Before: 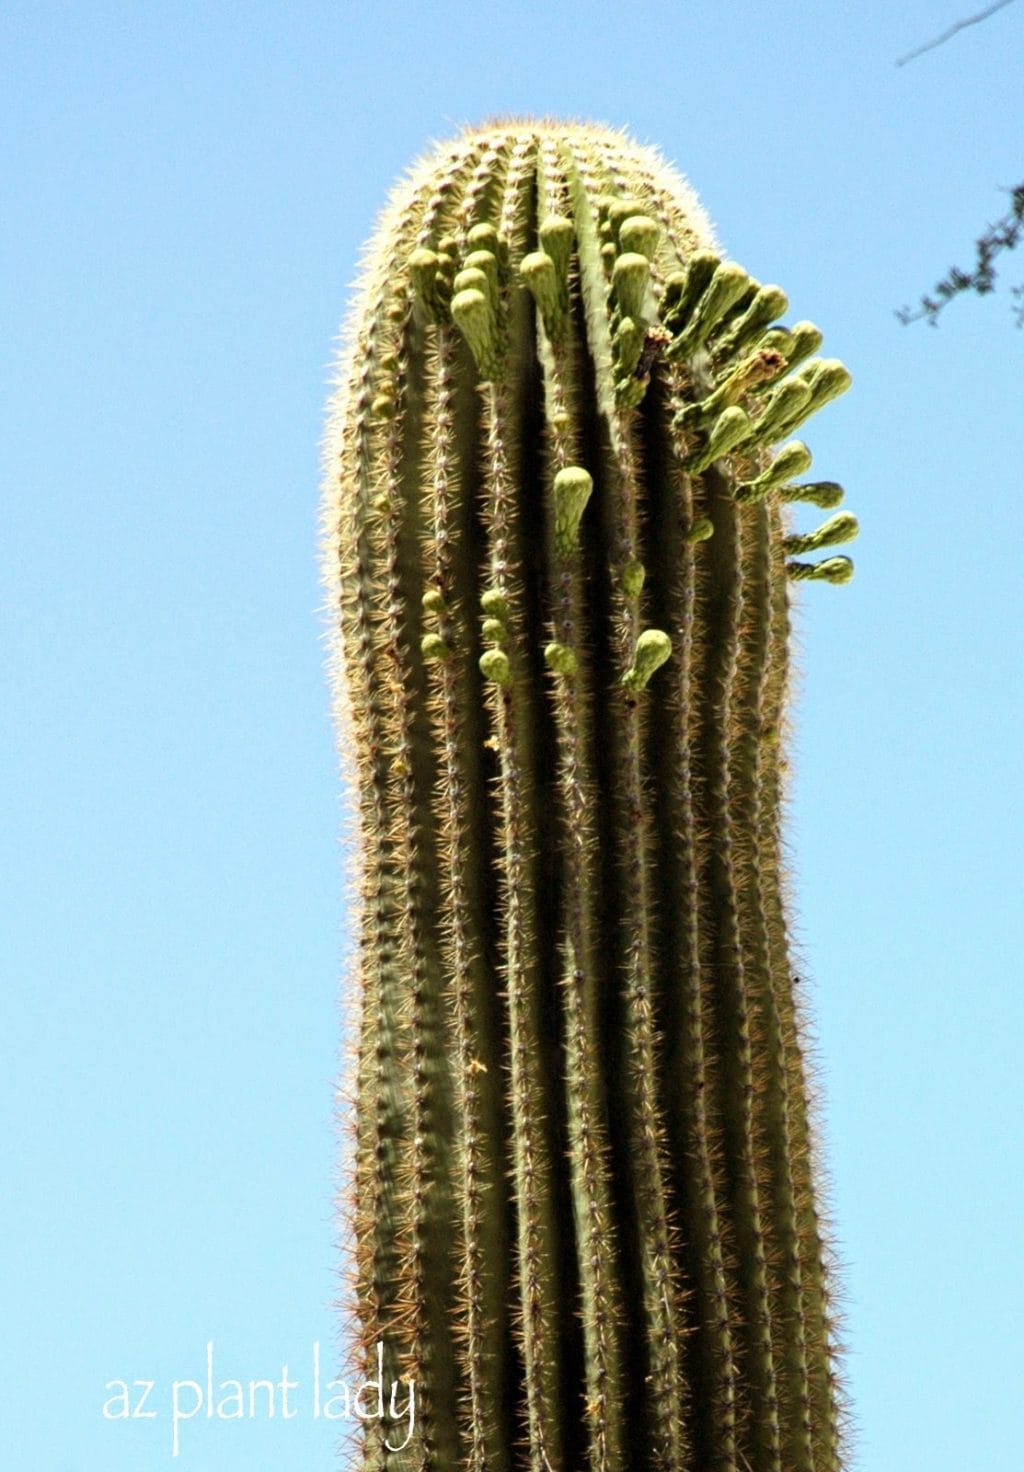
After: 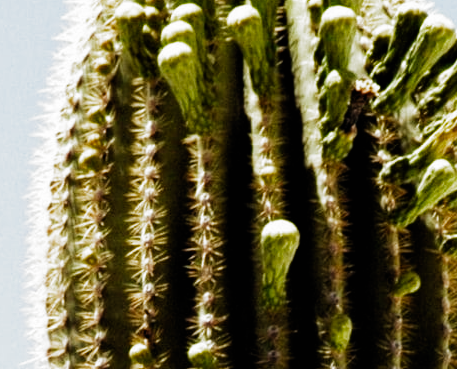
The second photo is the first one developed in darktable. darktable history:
filmic rgb: black relative exposure -6.43 EV, white relative exposure 2.43 EV, threshold 3 EV, hardness 5.27, latitude 0.1%, contrast 1.425, highlights saturation mix 2%, preserve chrominance no, color science v5 (2021), contrast in shadows safe, contrast in highlights safe, enable highlight reconstruction true
crop: left 28.64%, top 16.832%, right 26.637%, bottom 58.055%
